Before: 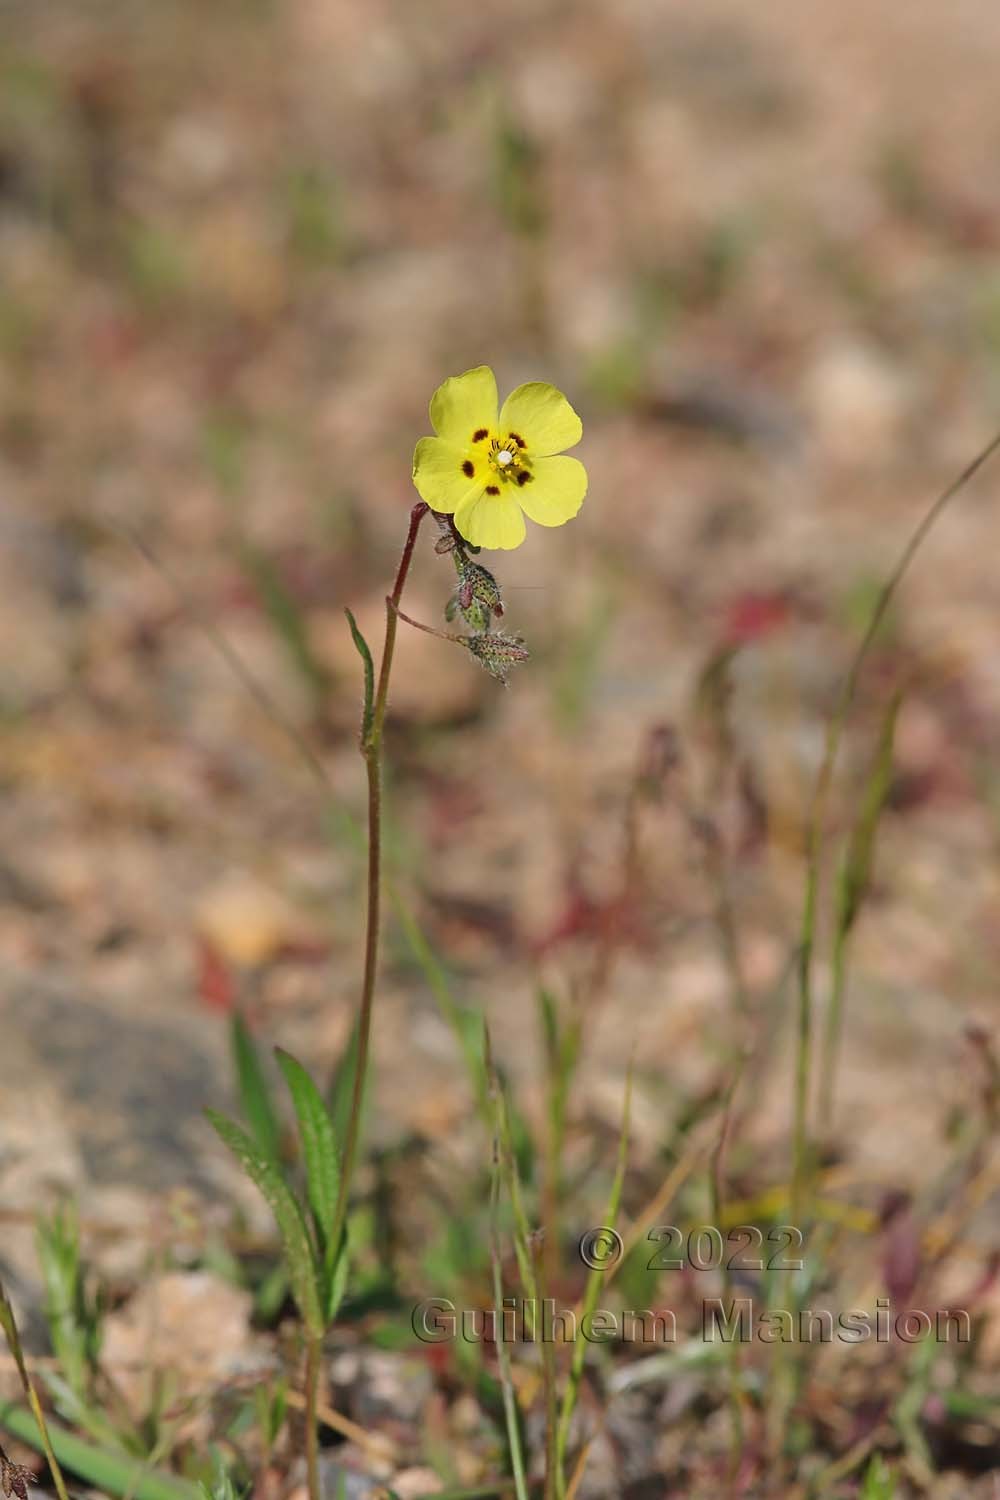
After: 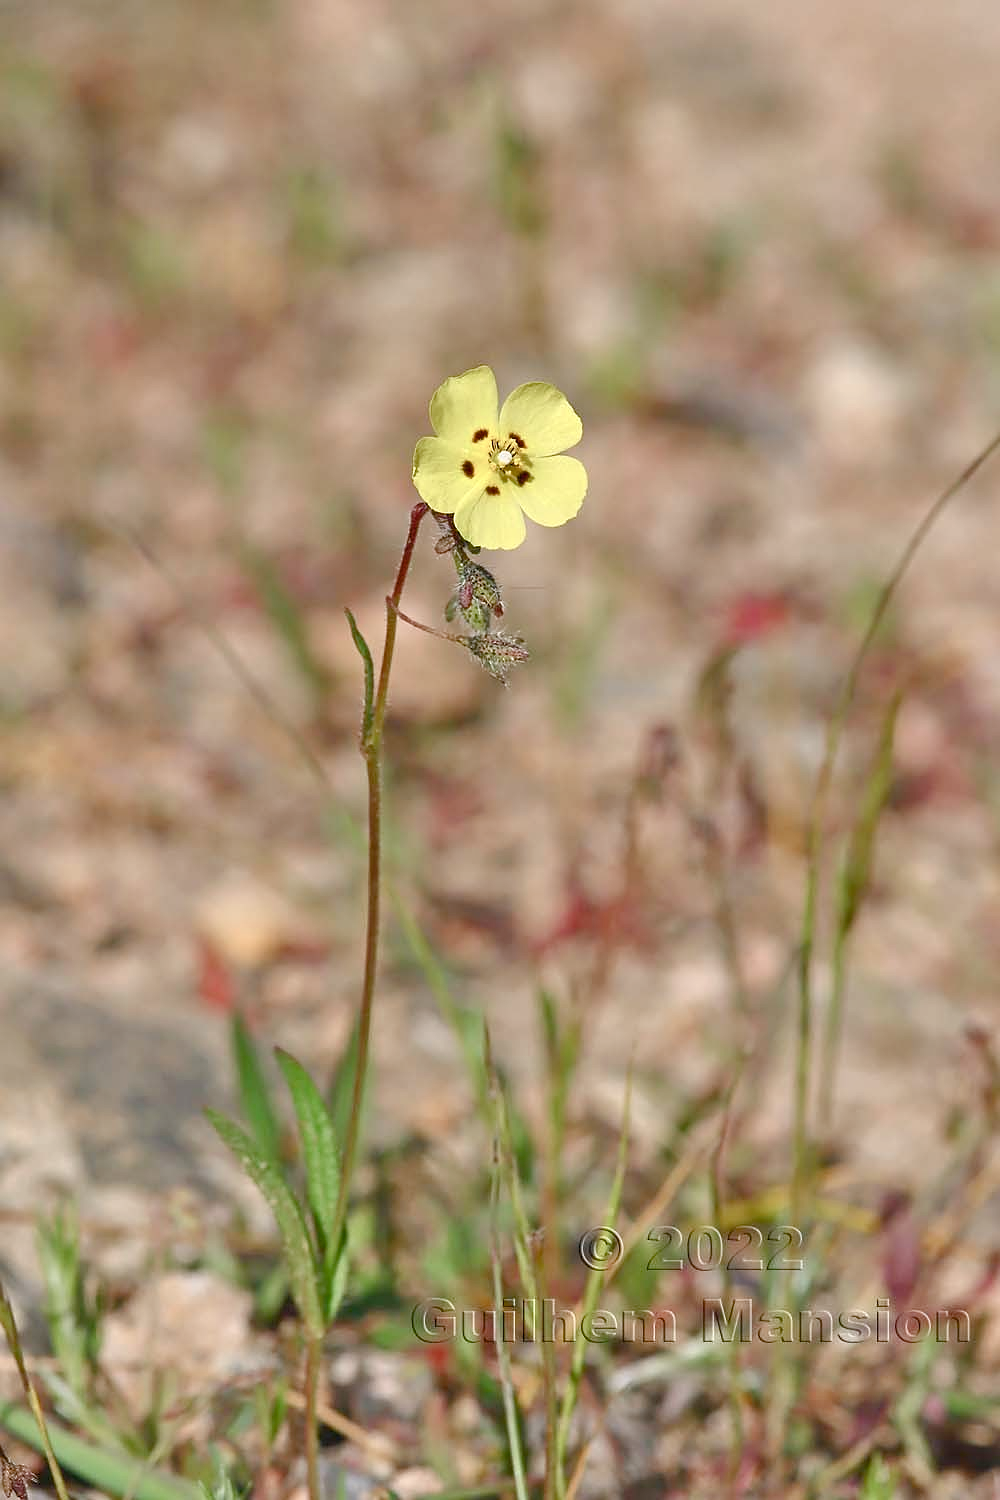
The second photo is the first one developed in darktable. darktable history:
color balance rgb: perceptual saturation grading › global saturation 20%, perceptual saturation grading › highlights -50.55%, perceptual saturation grading › shadows 30.598%
tone equalizer: -8 EV 1.02 EV, -7 EV 0.965 EV, -6 EV 1.02 EV, -5 EV 0.999 EV, -4 EV 1.02 EV, -3 EV 0.763 EV, -2 EV 0.488 EV, -1 EV 0.274 EV, mask exposure compensation -0.494 EV
contrast brightness saturation: saturation -0.069
sharpen: radius 1.018
